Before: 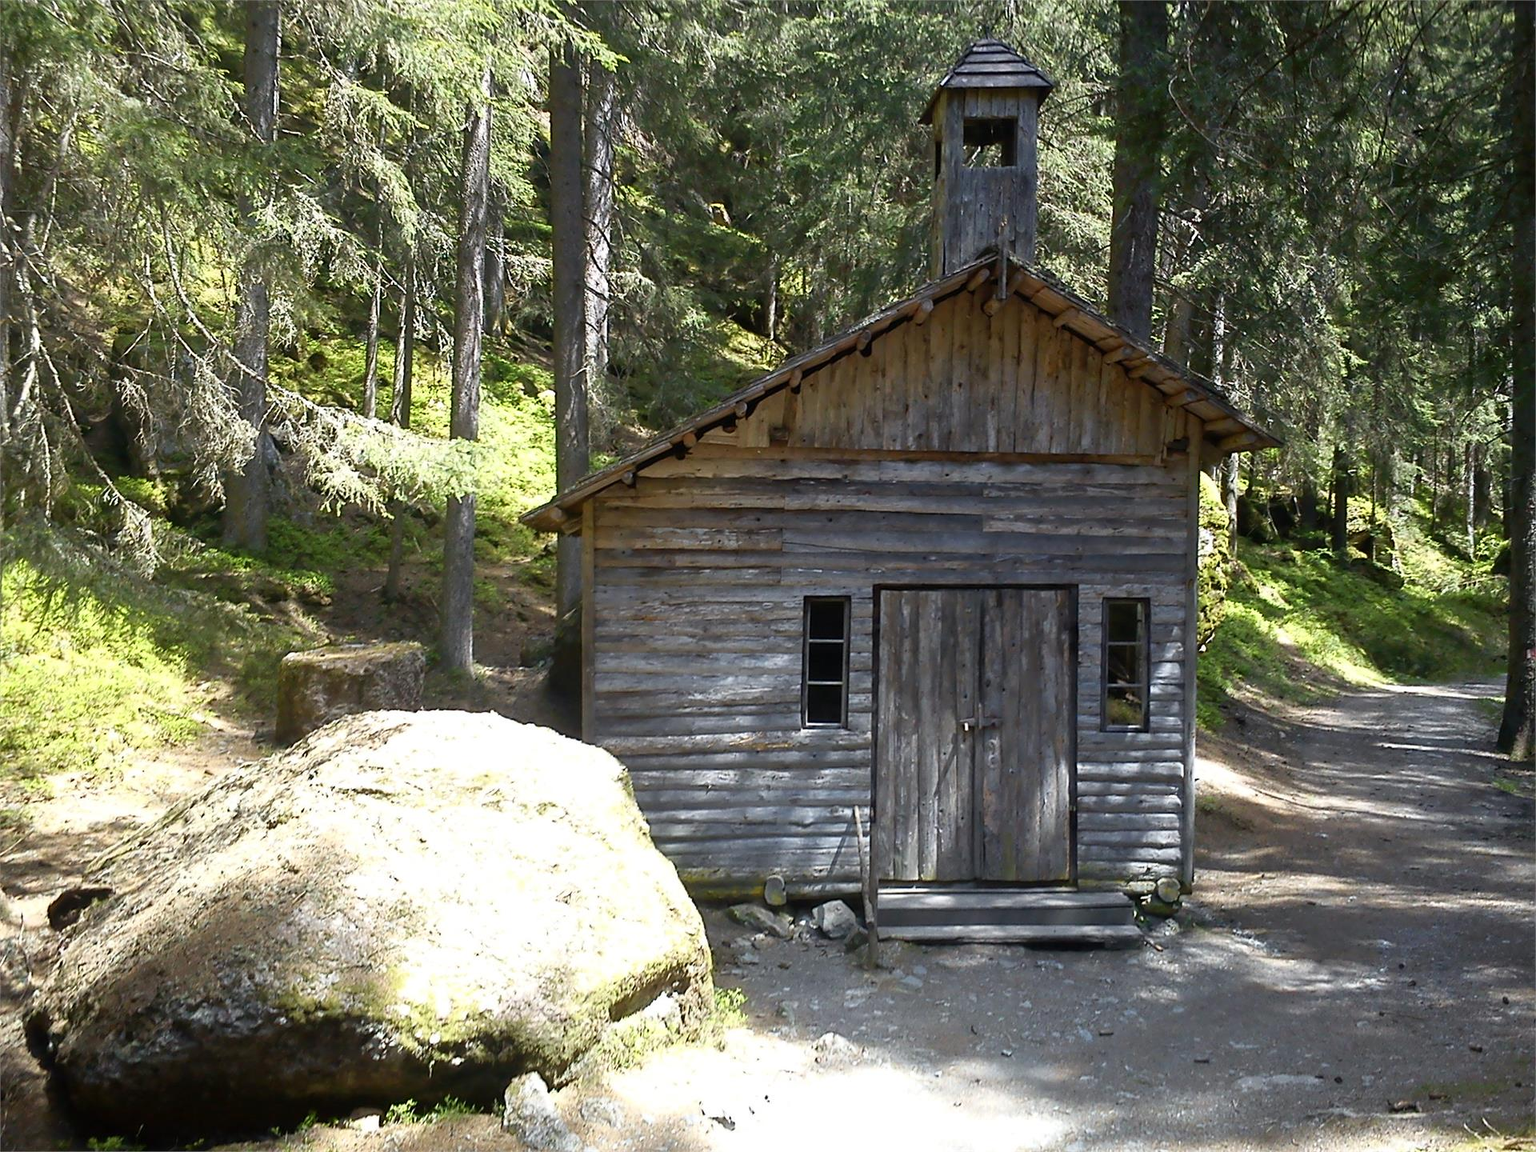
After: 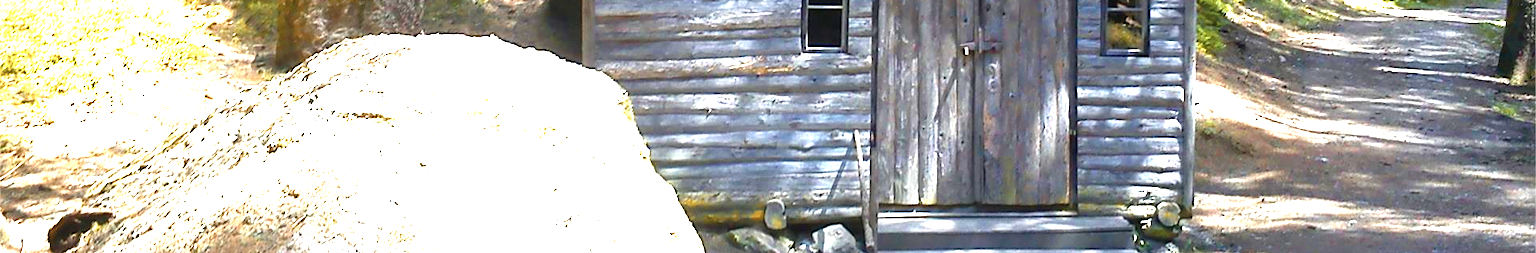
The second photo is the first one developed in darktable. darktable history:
color zones: curves: ch0 [(0, 0.473) (0.001, 0.473) (0.226, 0.548) (0.4, 0.589) (0.525, 0.54) (0.728, 0.403) (0.999, 0.473) (1, 0.473)]; ch1 [(0, 0.619) (0.001, 0.619) (0.234, 0.388) (0.4, 0.372) (0.528, 0.422) (0.732, 0.53) (0.999, 0.619) (1, 0.619)]; ch2 [(0, 0.547) (0.001, 0.547) (0.226, 0.45) (0.4, 0.525) (0.525, 0.585) (0.8, 0.511) (0.999, 0.547) (1, 0.547)]
color balance rgb: linear chroma grading › global chroma 22.661%, perceptual saturation grading › global saturation 25.488%, perceptual brilliance grading › global brilliance 11.038%, global vibrance 14.723%
crop and rotate: top 58.732%, bottom 19.237%
exposure: exposure 0.914 EV, compensate highlight preservation false
